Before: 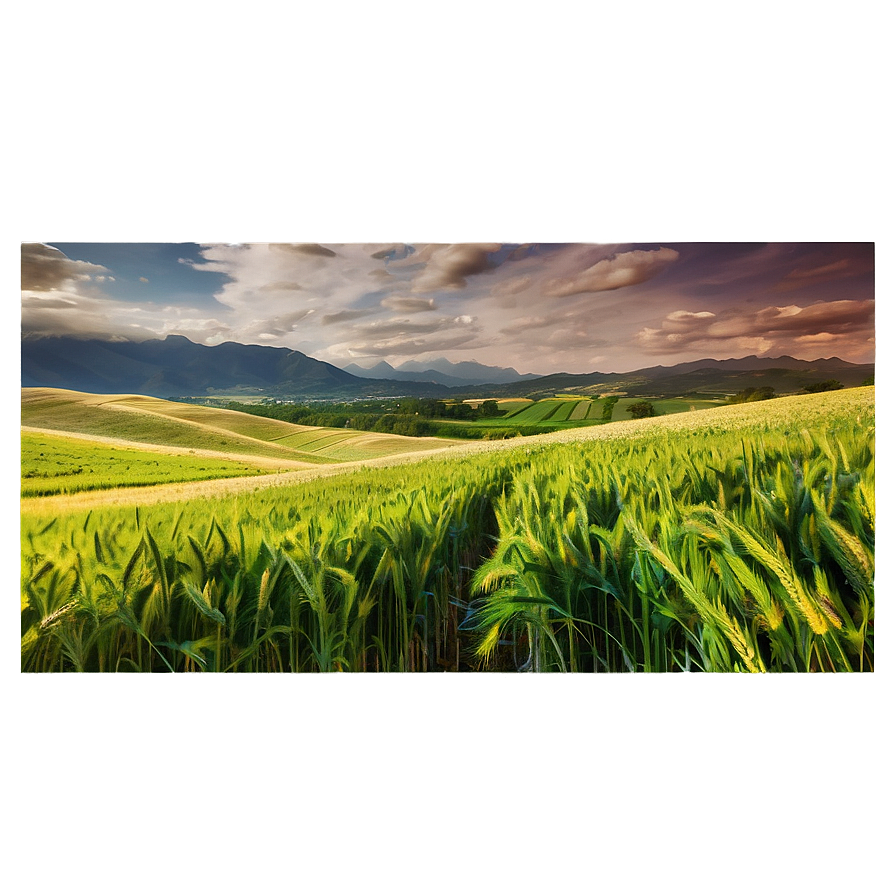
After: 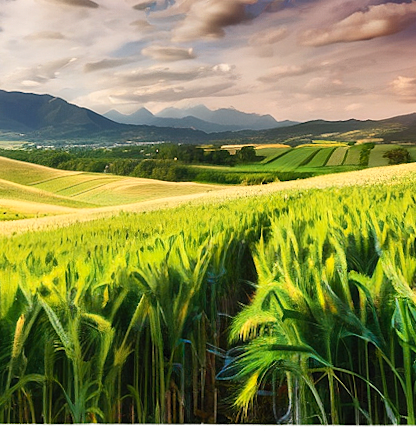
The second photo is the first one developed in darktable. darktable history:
crop: left 25%, top 25%, right 25%, bottom 25%
contrast brightness saturation: contrast 0.2, brightness 0.15, saturation 0.14
rotate and perspective: rotation 0.215°, lens shift (vertical) -0.139, crop left 0.069, crop right 0.939, crop top 0.002, crop bottom 0.996
